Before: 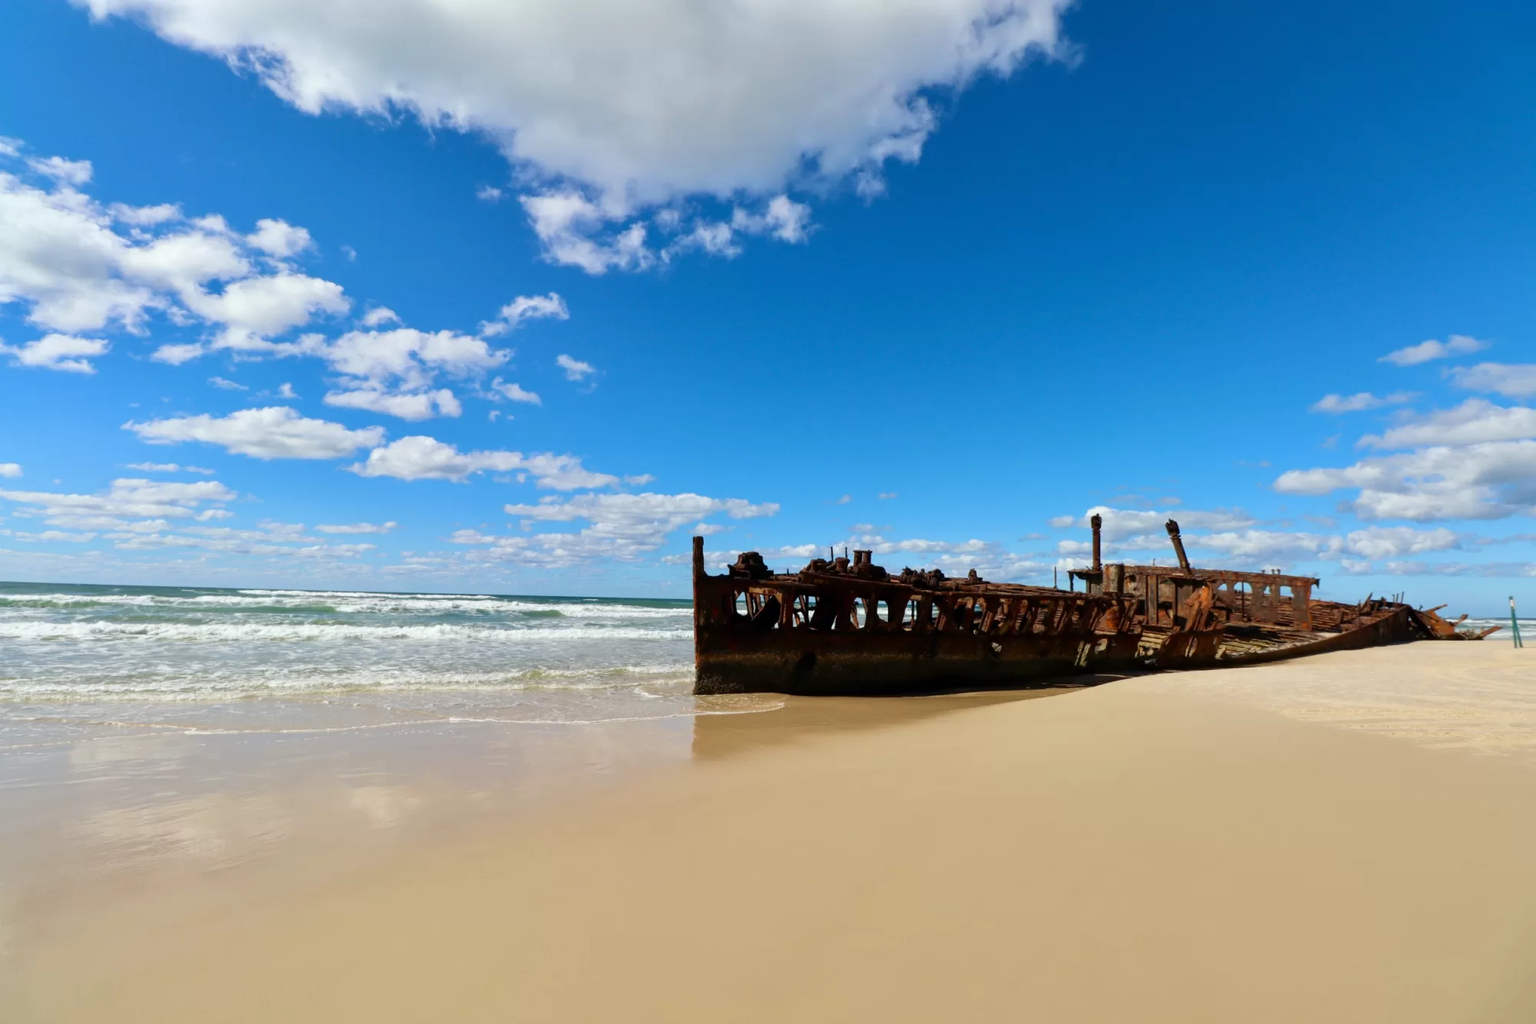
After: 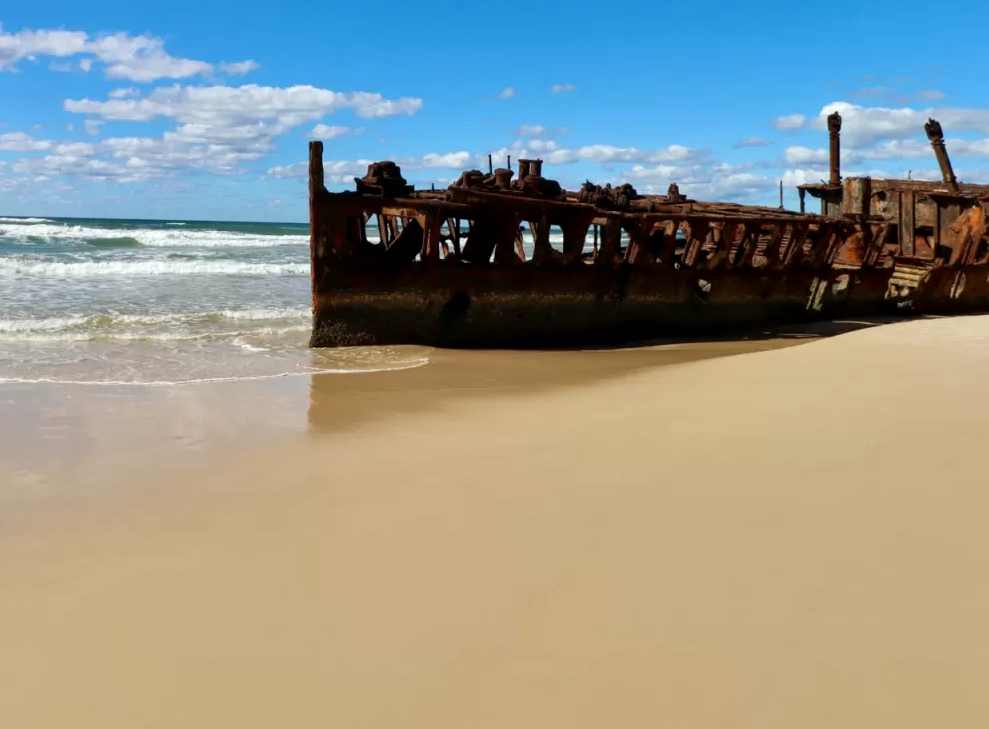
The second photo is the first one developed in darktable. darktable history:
crop: left 29.672%, top 41.786%, right 20.851%, bottom 3.487%
local contrast: mode bilateral grid, contrast 20, coarseness 50, detail 130%, midtone range 0.2
